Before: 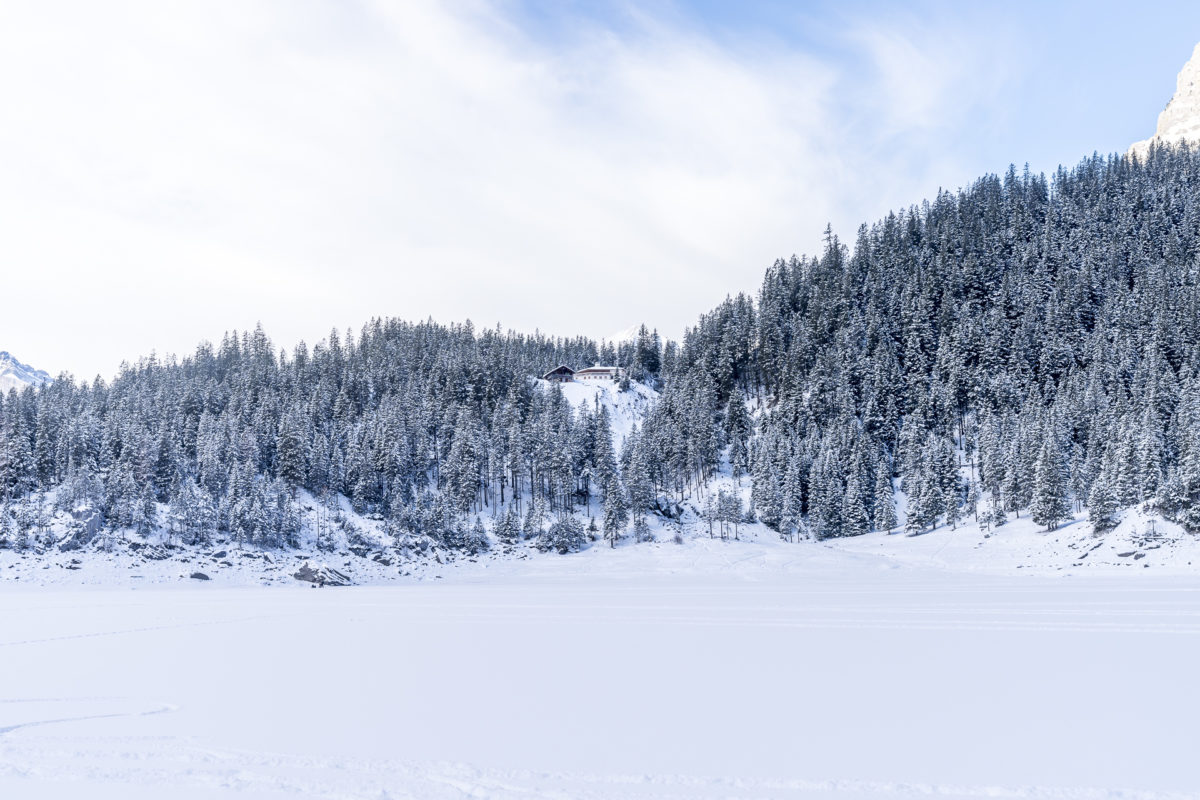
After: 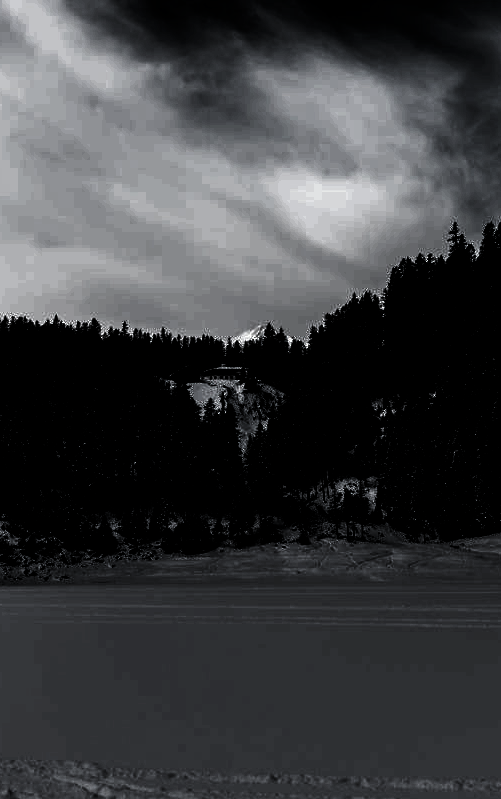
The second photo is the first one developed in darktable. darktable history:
levels: levels [0.721, 0.937, 0.997]
crop: left 31.223%, right 26.964%
